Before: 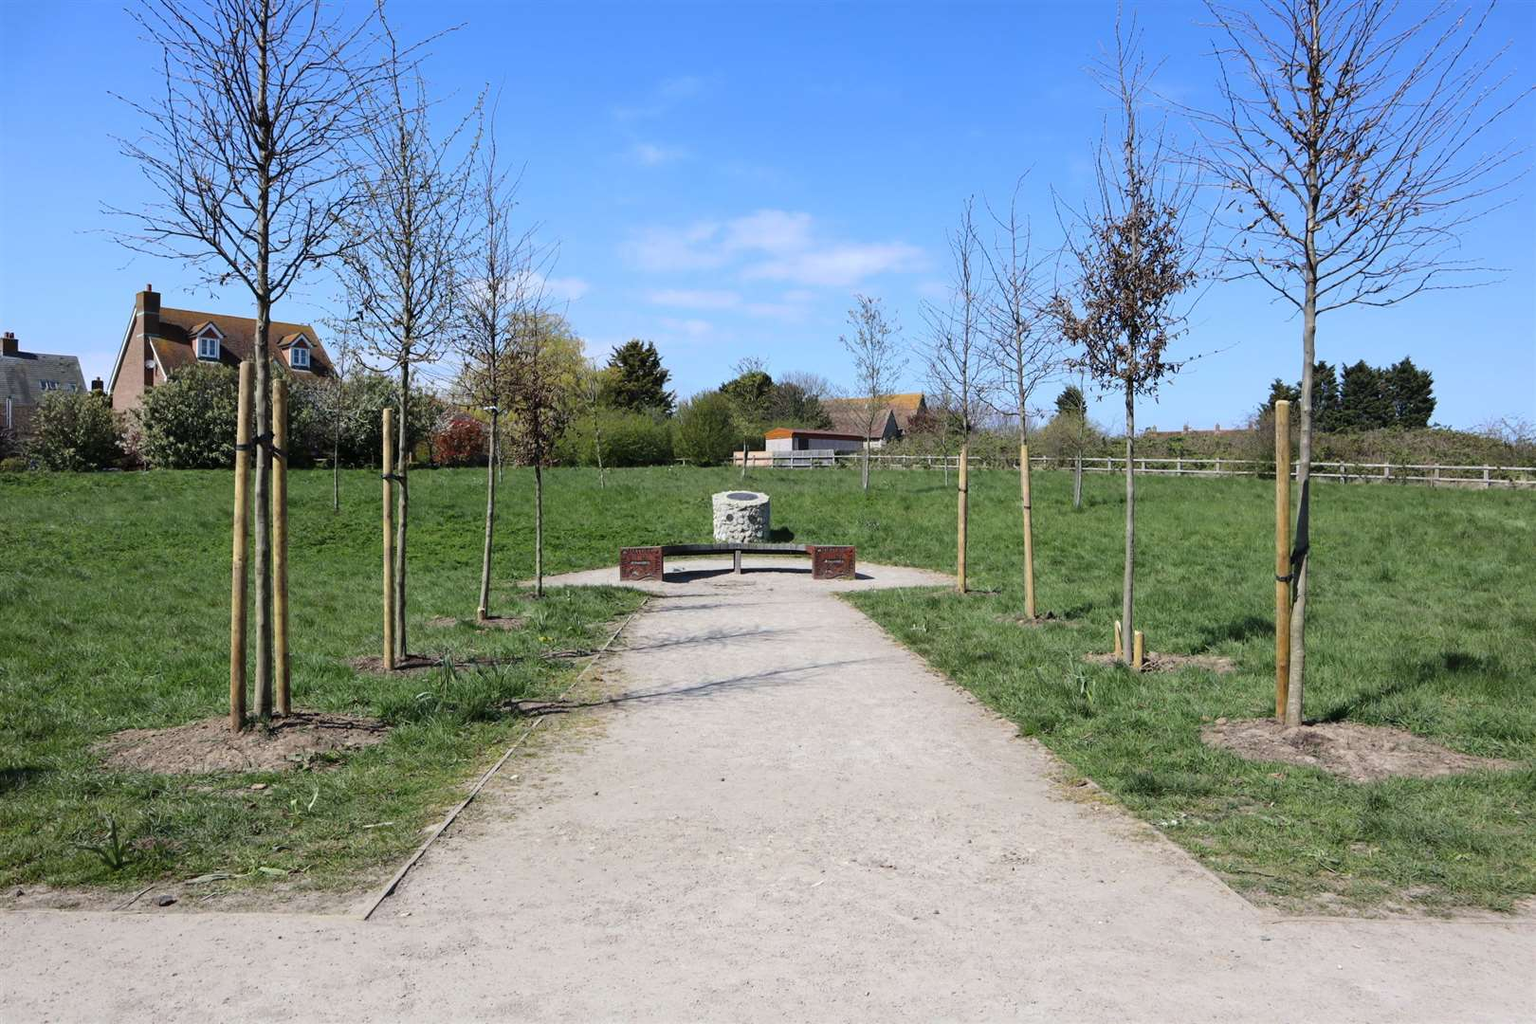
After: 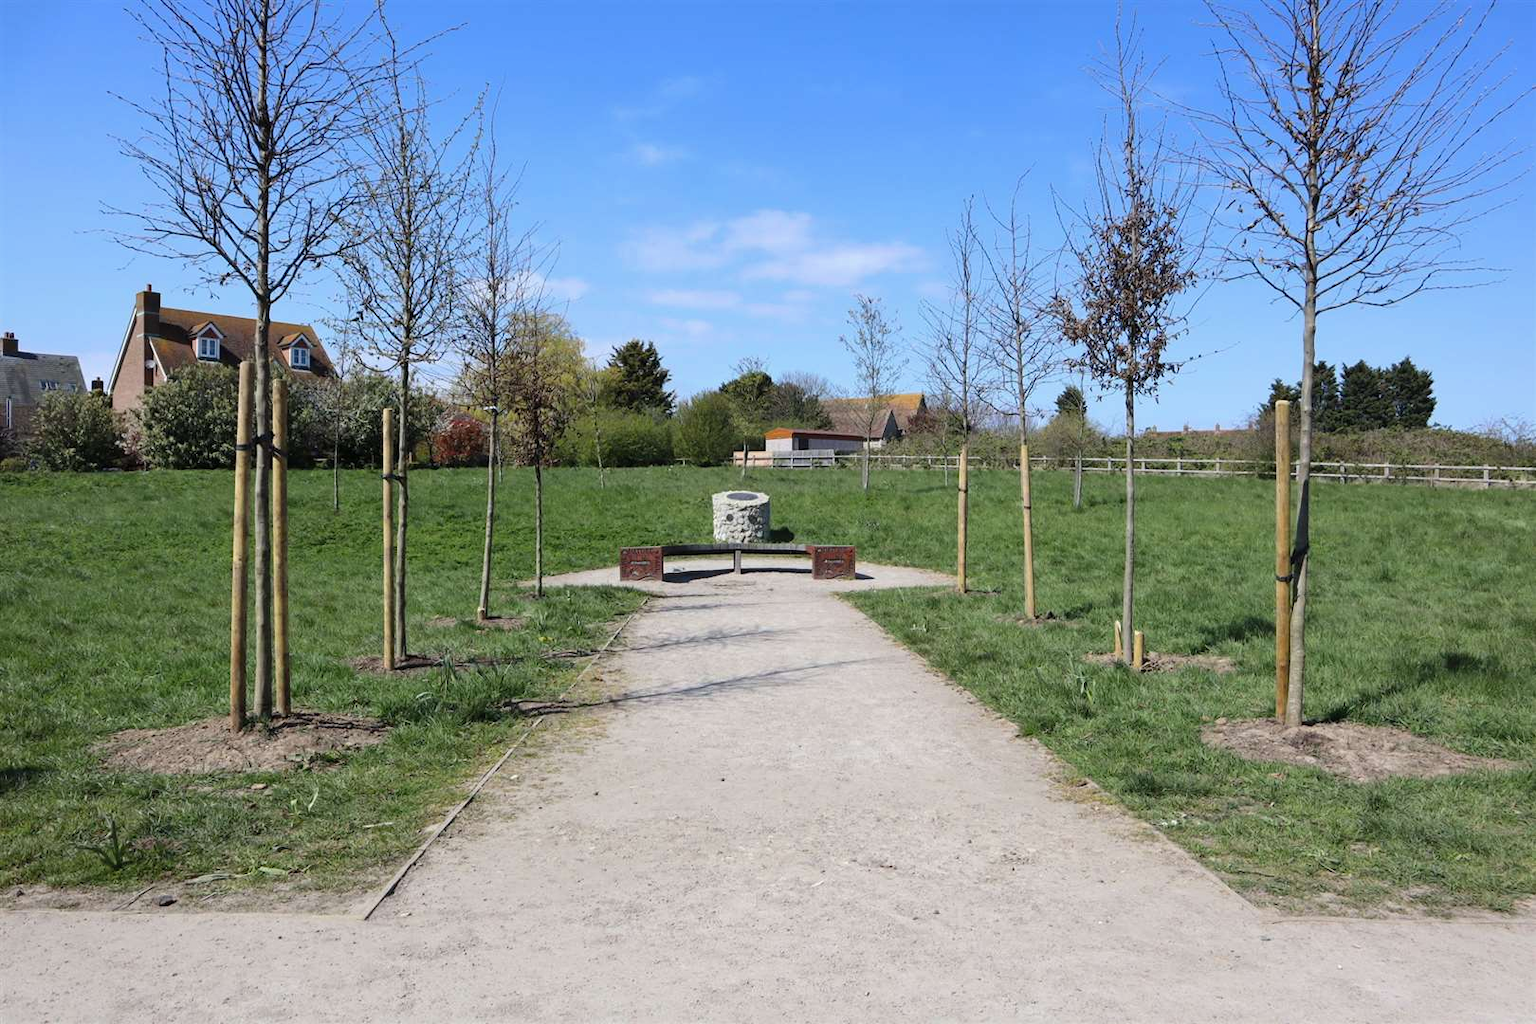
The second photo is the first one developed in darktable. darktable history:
shadows and highlights: shadows 25.19, highlights -25.94, highlights color adjustment 78.5%
